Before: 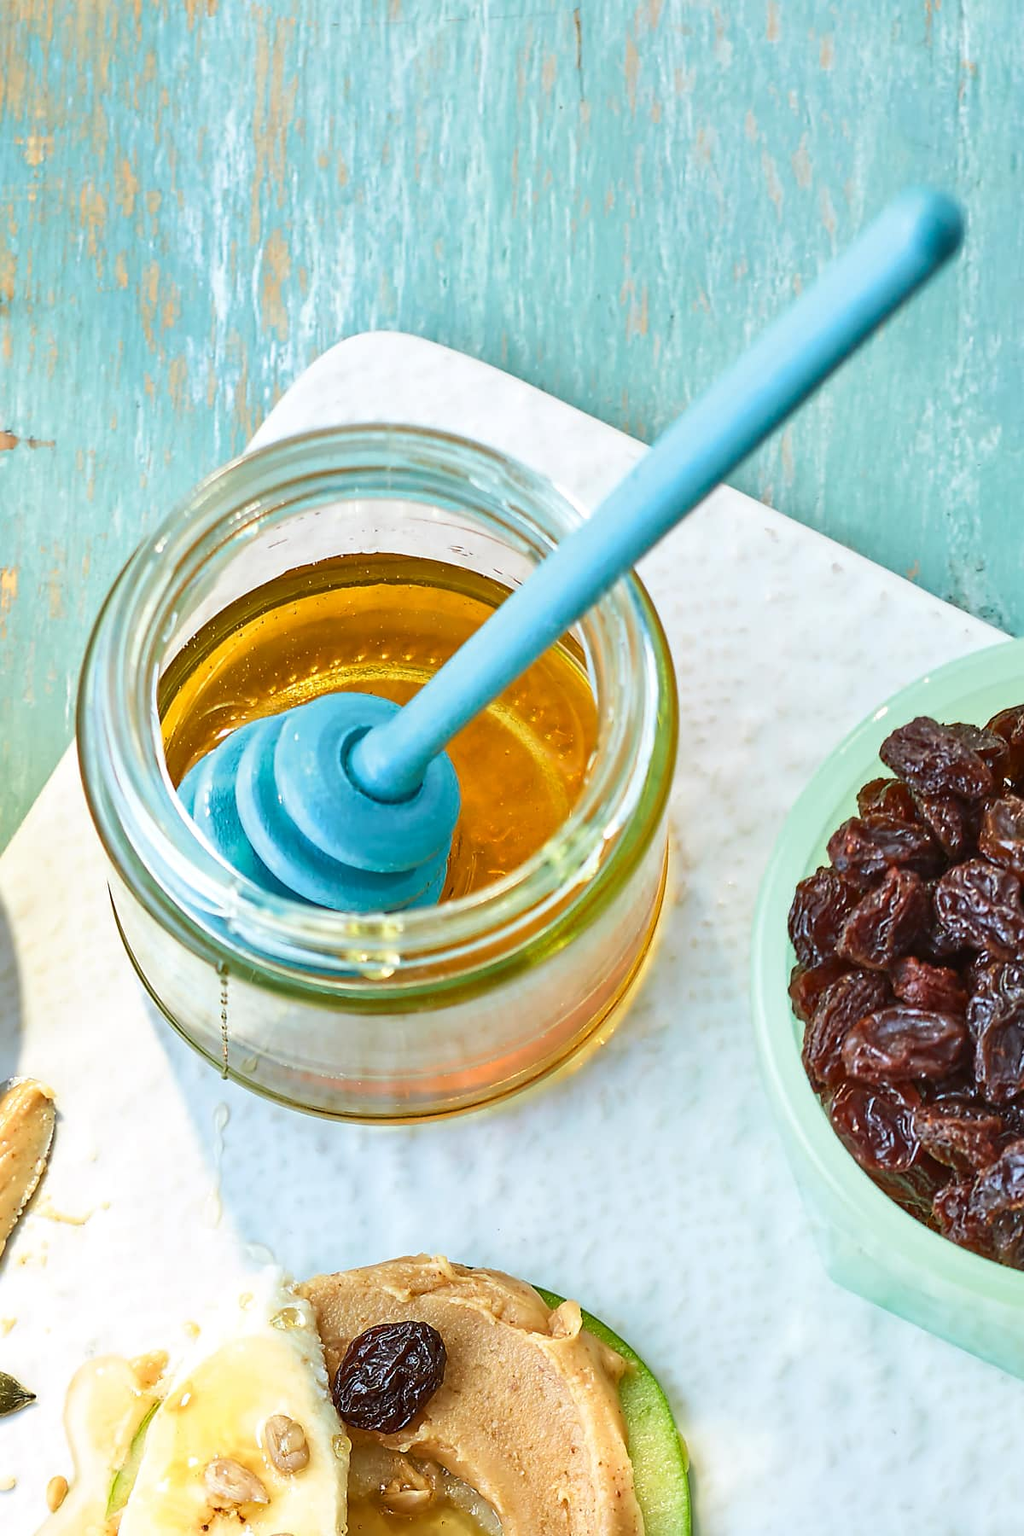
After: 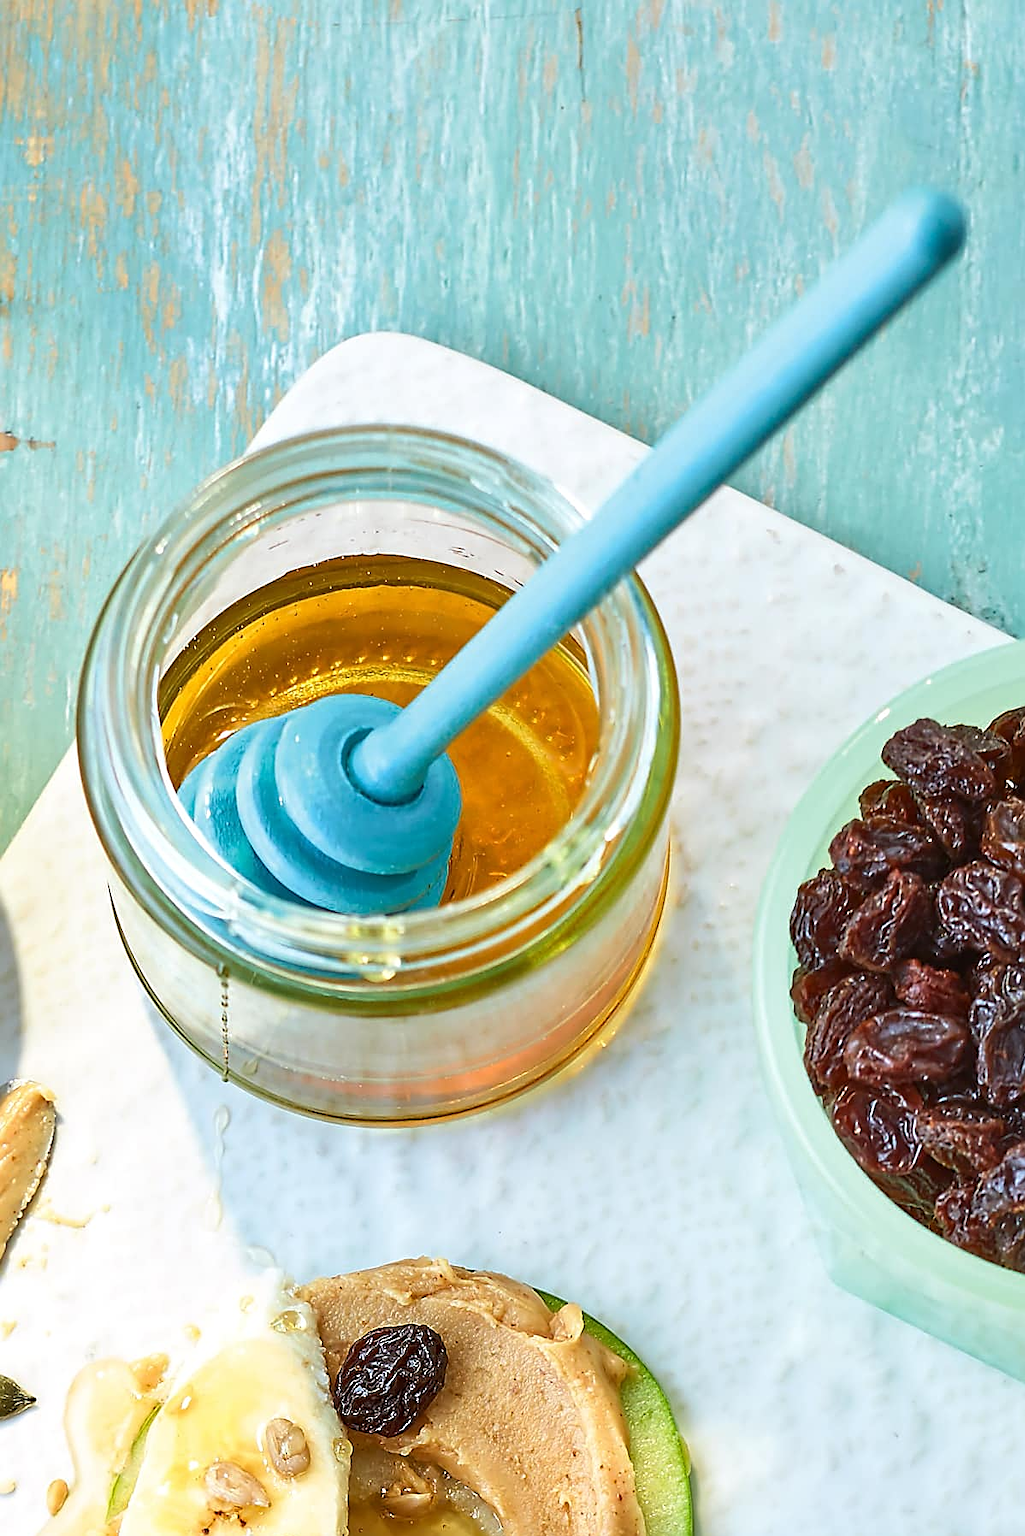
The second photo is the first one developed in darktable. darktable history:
crop: top 0.053%, bottom 0.129%
sharpen: on, module defaults
